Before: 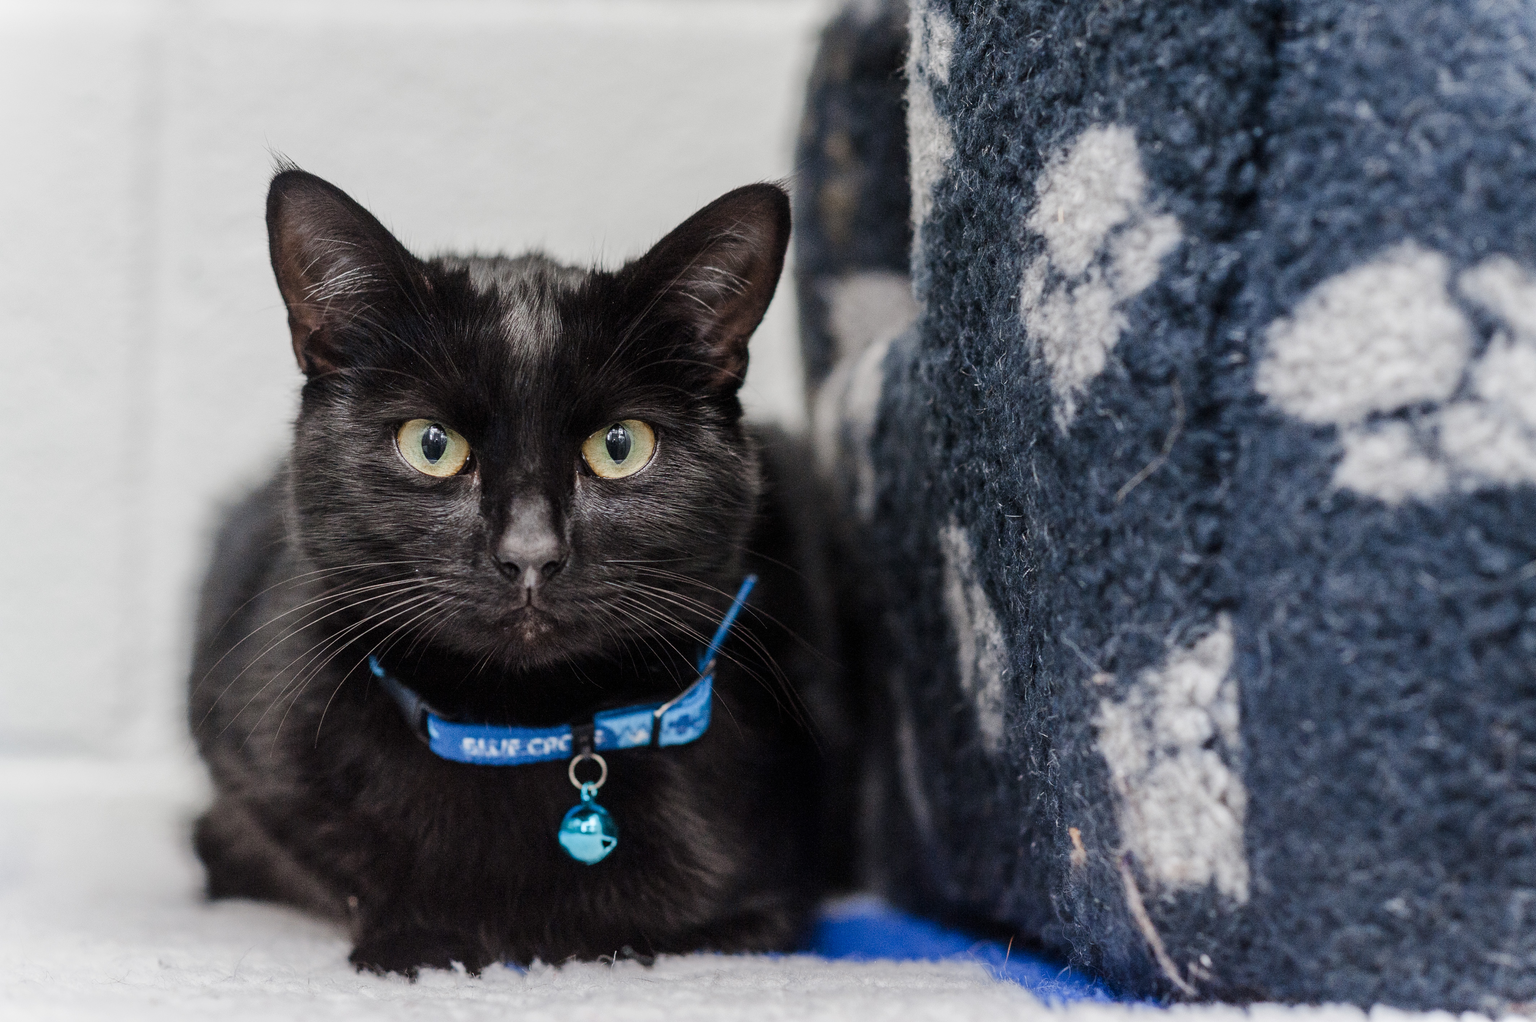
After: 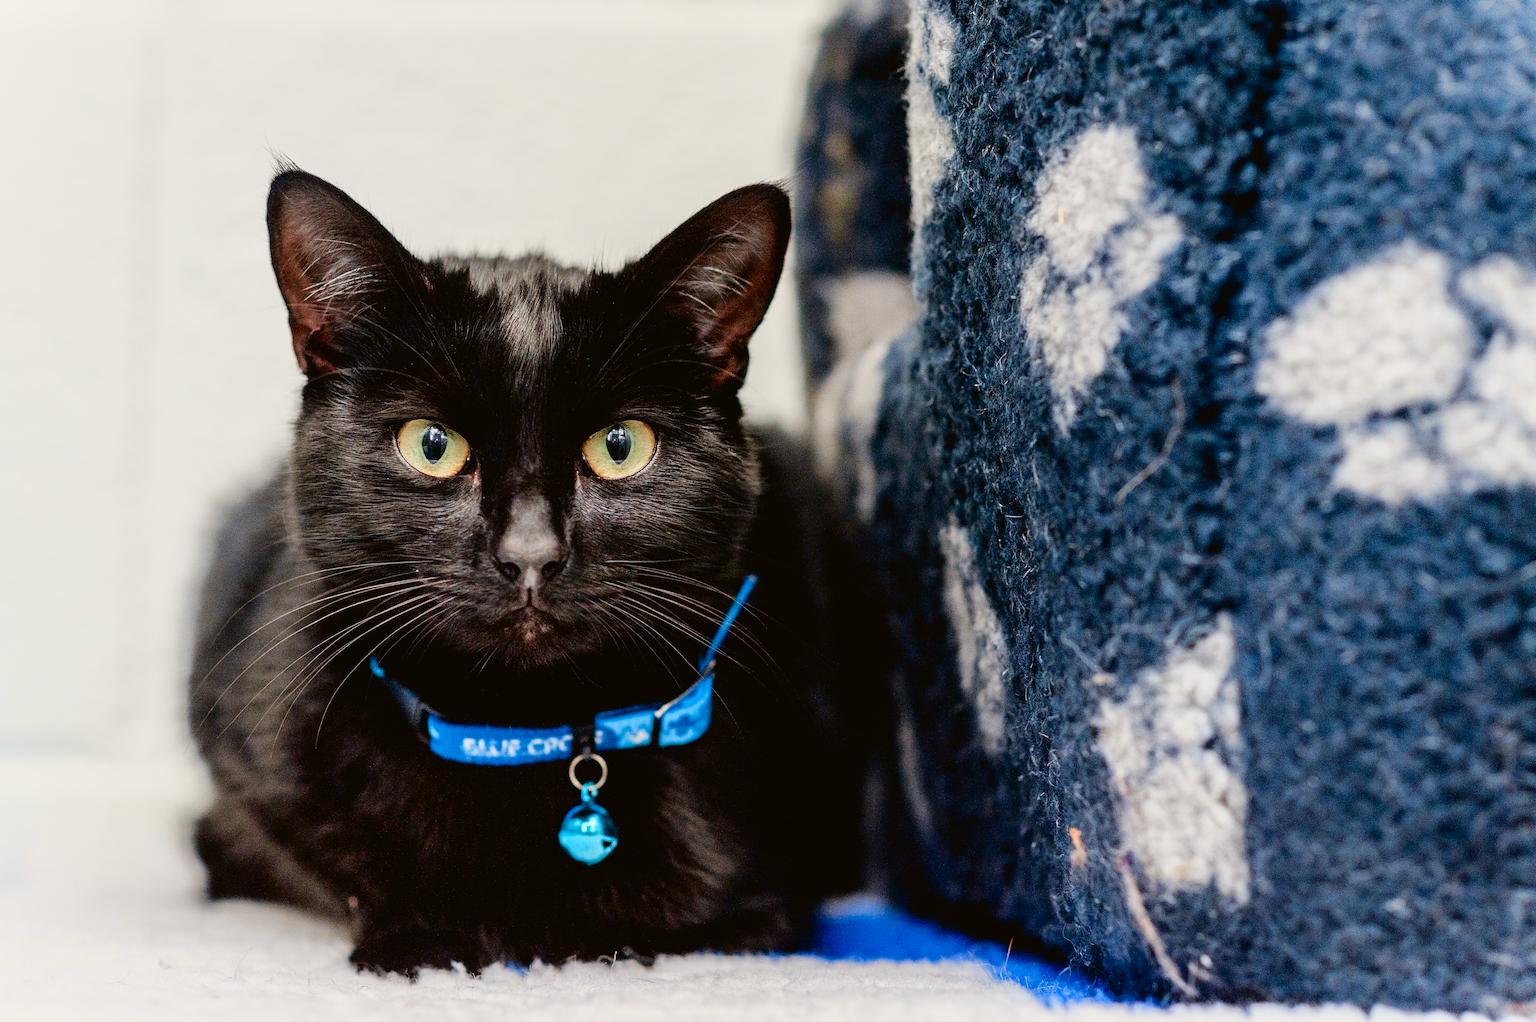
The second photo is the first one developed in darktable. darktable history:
color balance rgb: global offset › luminance -0.504%, perceptual saturation grading › global saturation 15.932%
tone curve: curves: ch0 [(0, 0.021) (0.049, 0.044) (0.152, 0.14) (0.328, 0.377) (0.473, 0.543) (0.663, 0.734) (0.84, 0.899) (1, 0.969)]; ch1 [(0, 0) (0.302, 0.331) (0.427, 0.433) (0.472, 0.47) (0.502, 0.503) (0.527, 0.524) (0.564, 0.591) (0.602, 0.632) (0.677, 0.701) (0.859, 0.885) (1, 1)]; ch2 [(0, 0) (0.33, 0.301) (0.447, 0.44) (0.487, 0.496) (0.502, 0.516) (0.535, 0.563) (0.565, 0.6) (0.618, 0.629) (1, 1)], color space Lab, independent channels, preserve colors none
